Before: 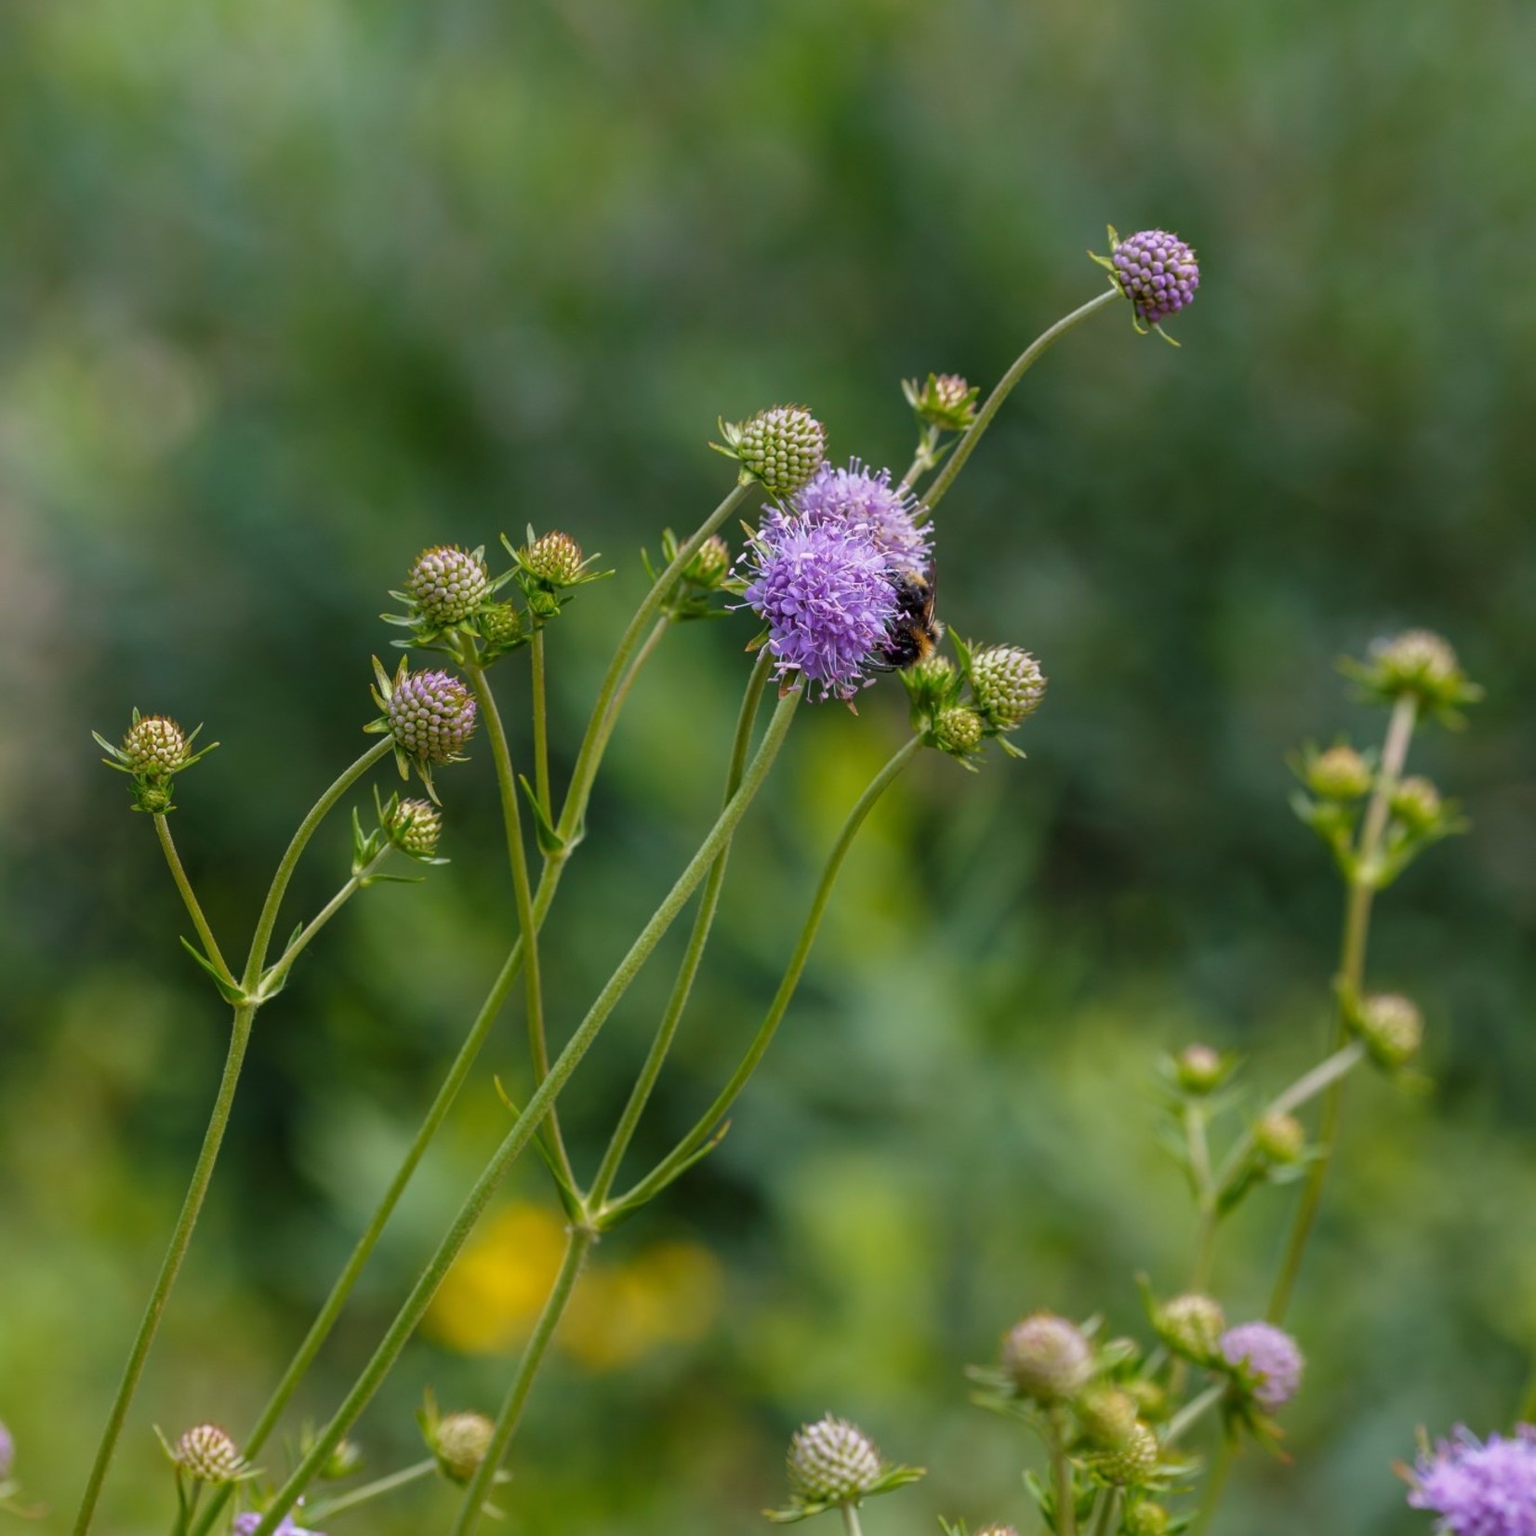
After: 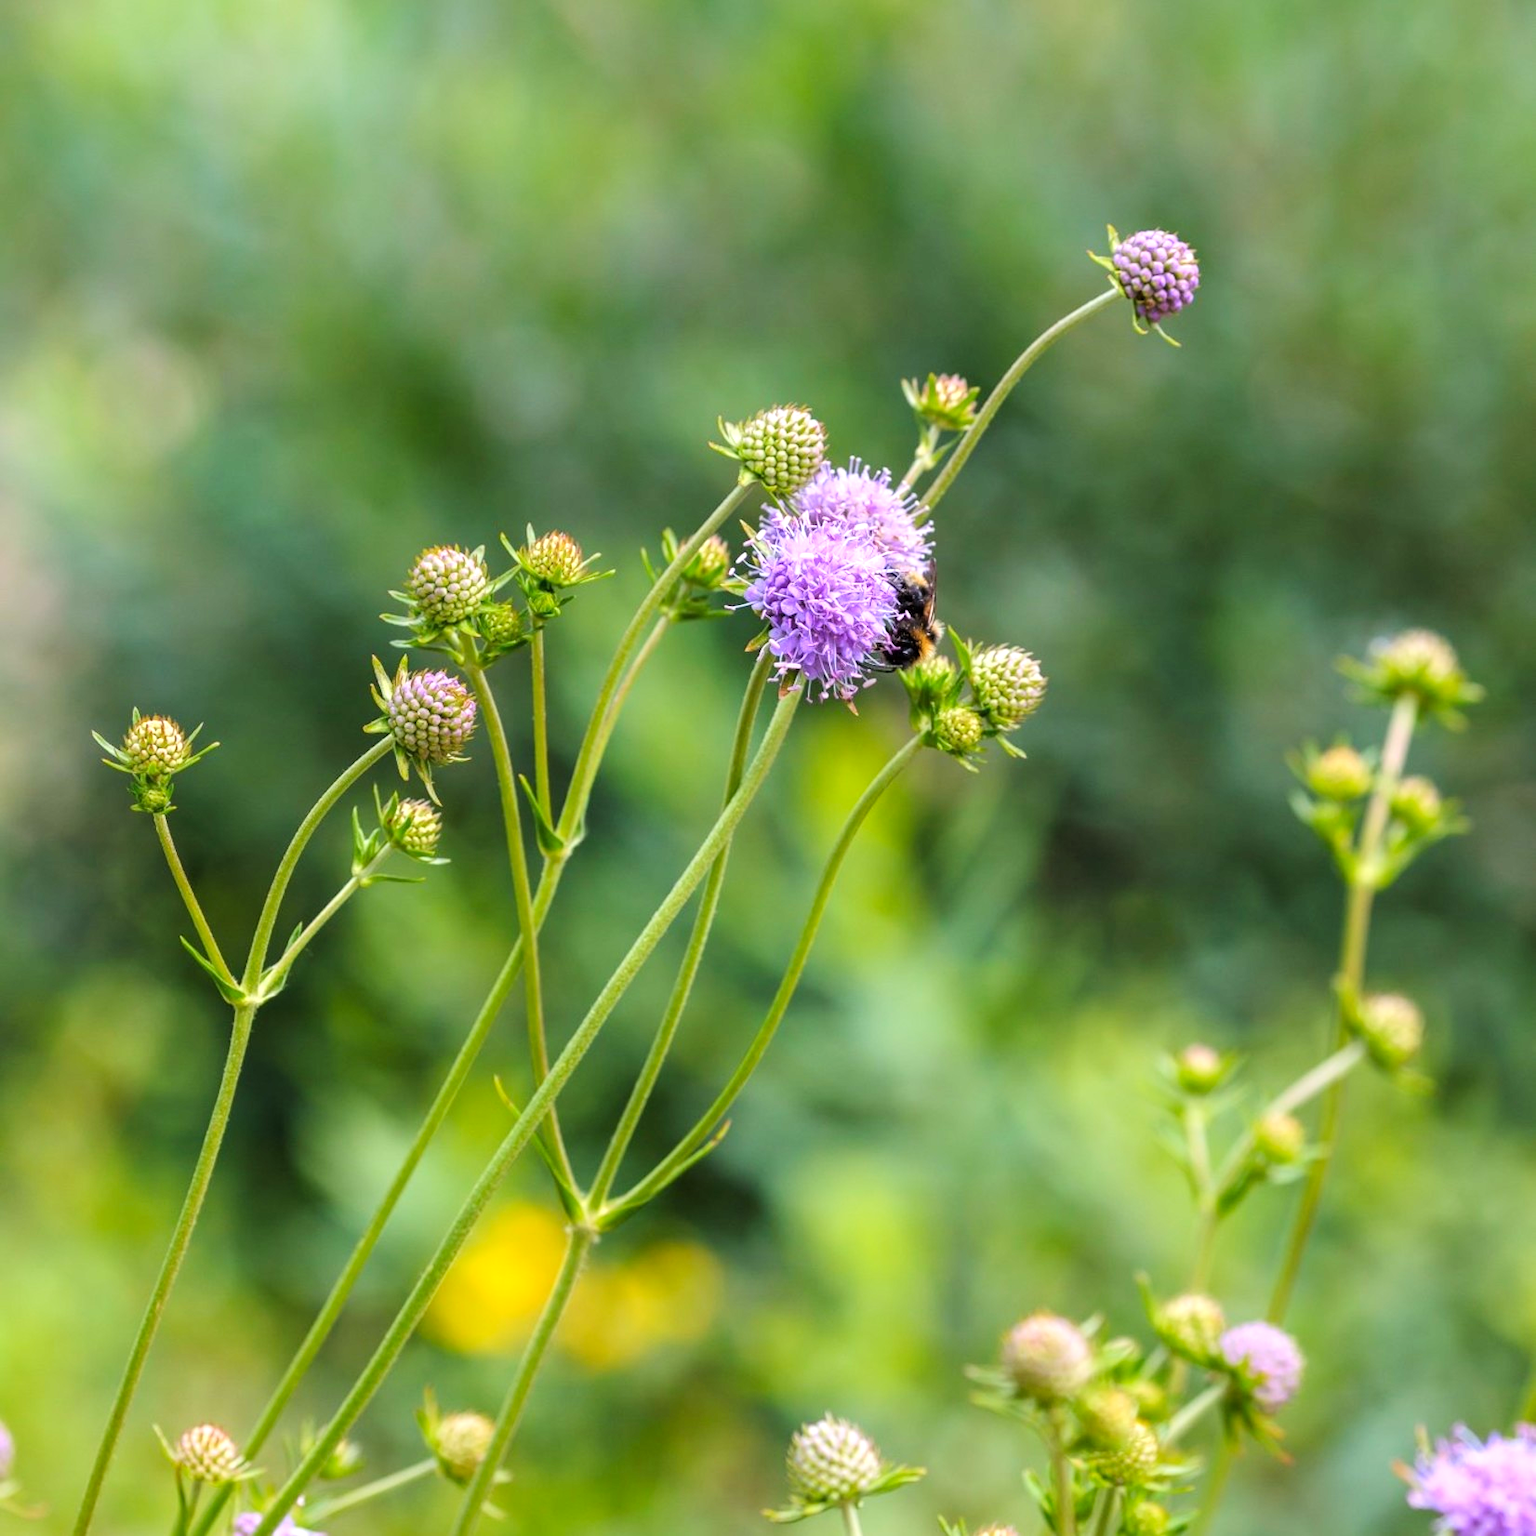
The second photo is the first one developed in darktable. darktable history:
exposure: exposure 0.766 EV, compensate highlight preservation false
tone curve: curves: ch0 [(0, 0) (0.004, 0.001) (0.133, 0.112) (0.325, 0.362) (0.832, 0.893) (1, 1)], color space Lab, linked channels, preserve colors none
color balance rgb: global vibrance 10%
